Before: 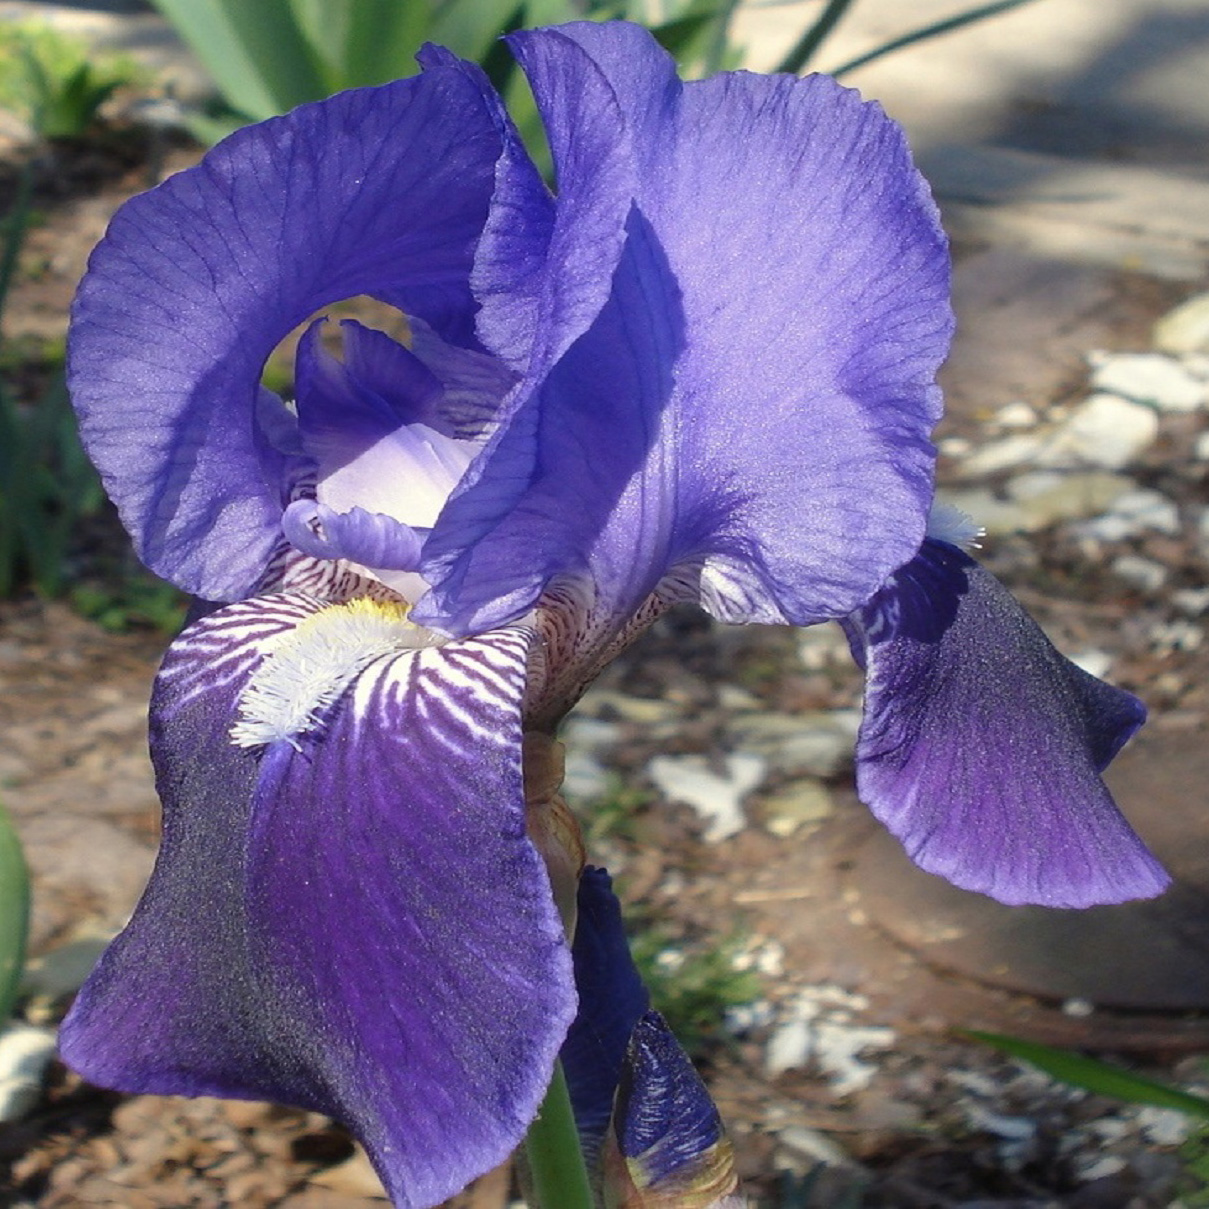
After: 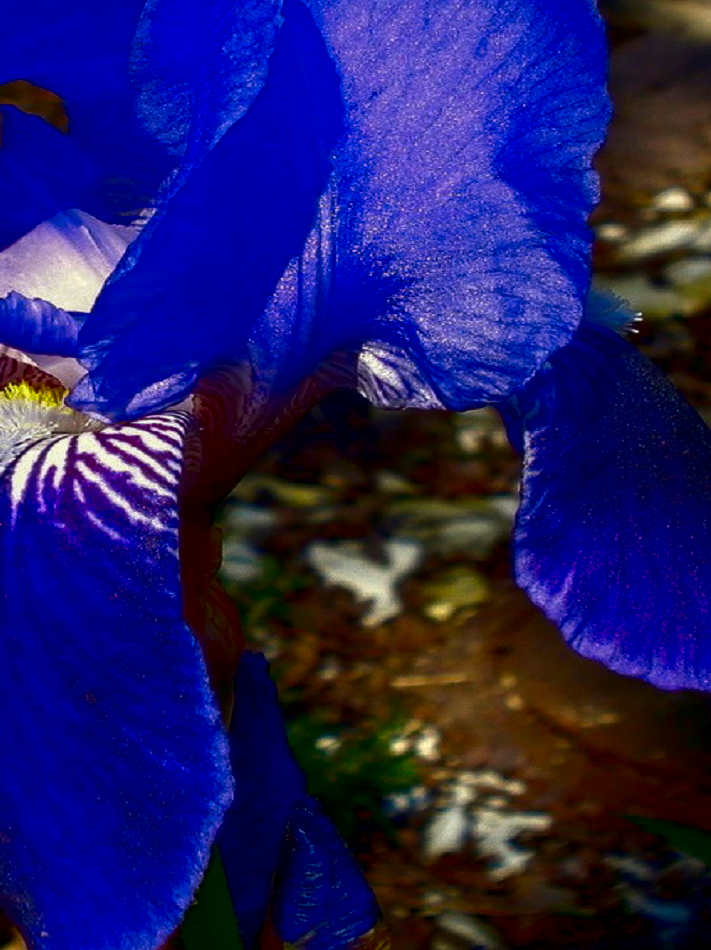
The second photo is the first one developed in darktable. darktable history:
contrast brightness saturation: brightness -0.993, saturation 0.995
local contrast: detail 130%
crop and rotate: left 28.372%, top 17.861%, right 12.781%, bottom 3.495%
